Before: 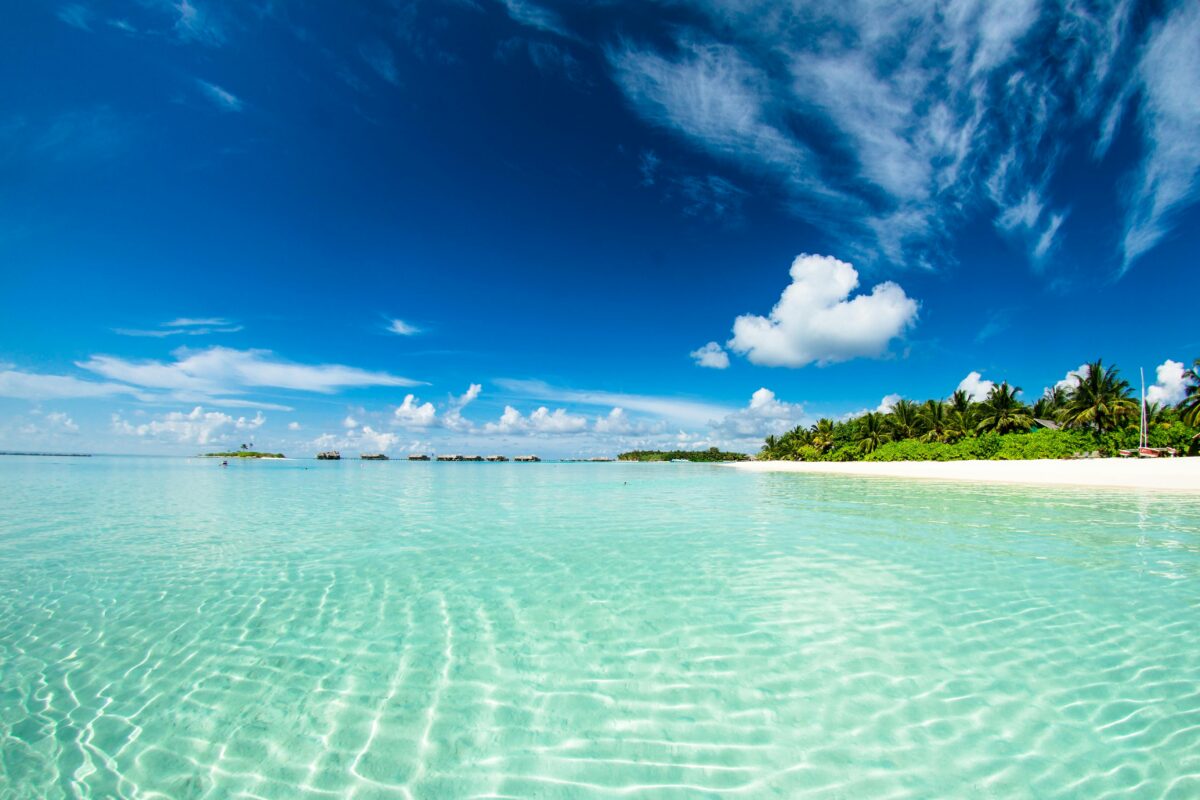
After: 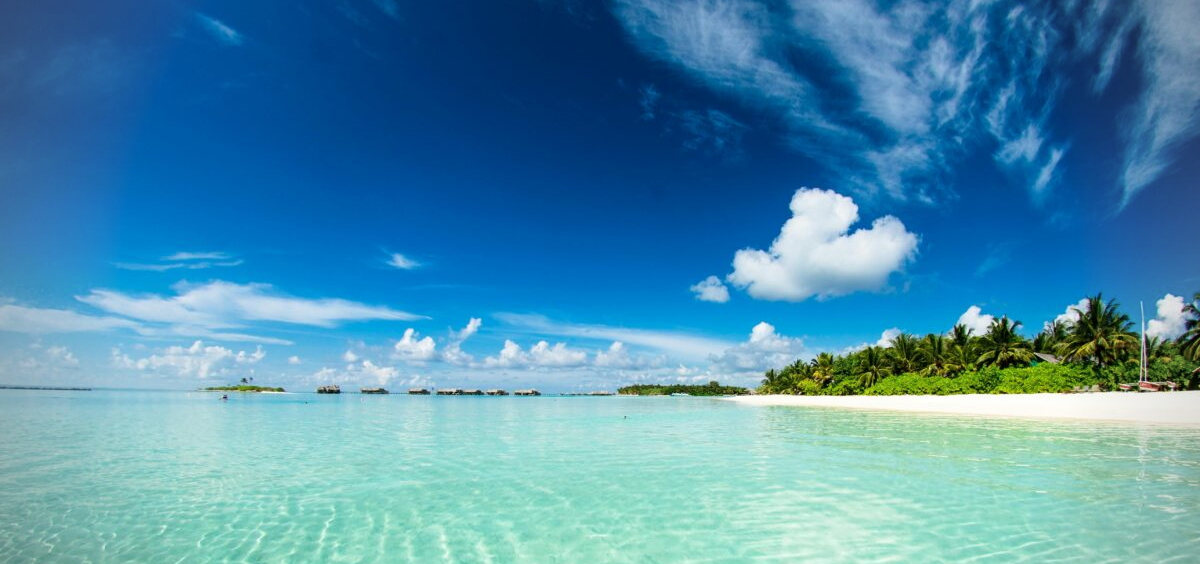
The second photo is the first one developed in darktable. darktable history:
vignetting: unbound false
crop and rotate: top 8.311%, bottom 21.065%
